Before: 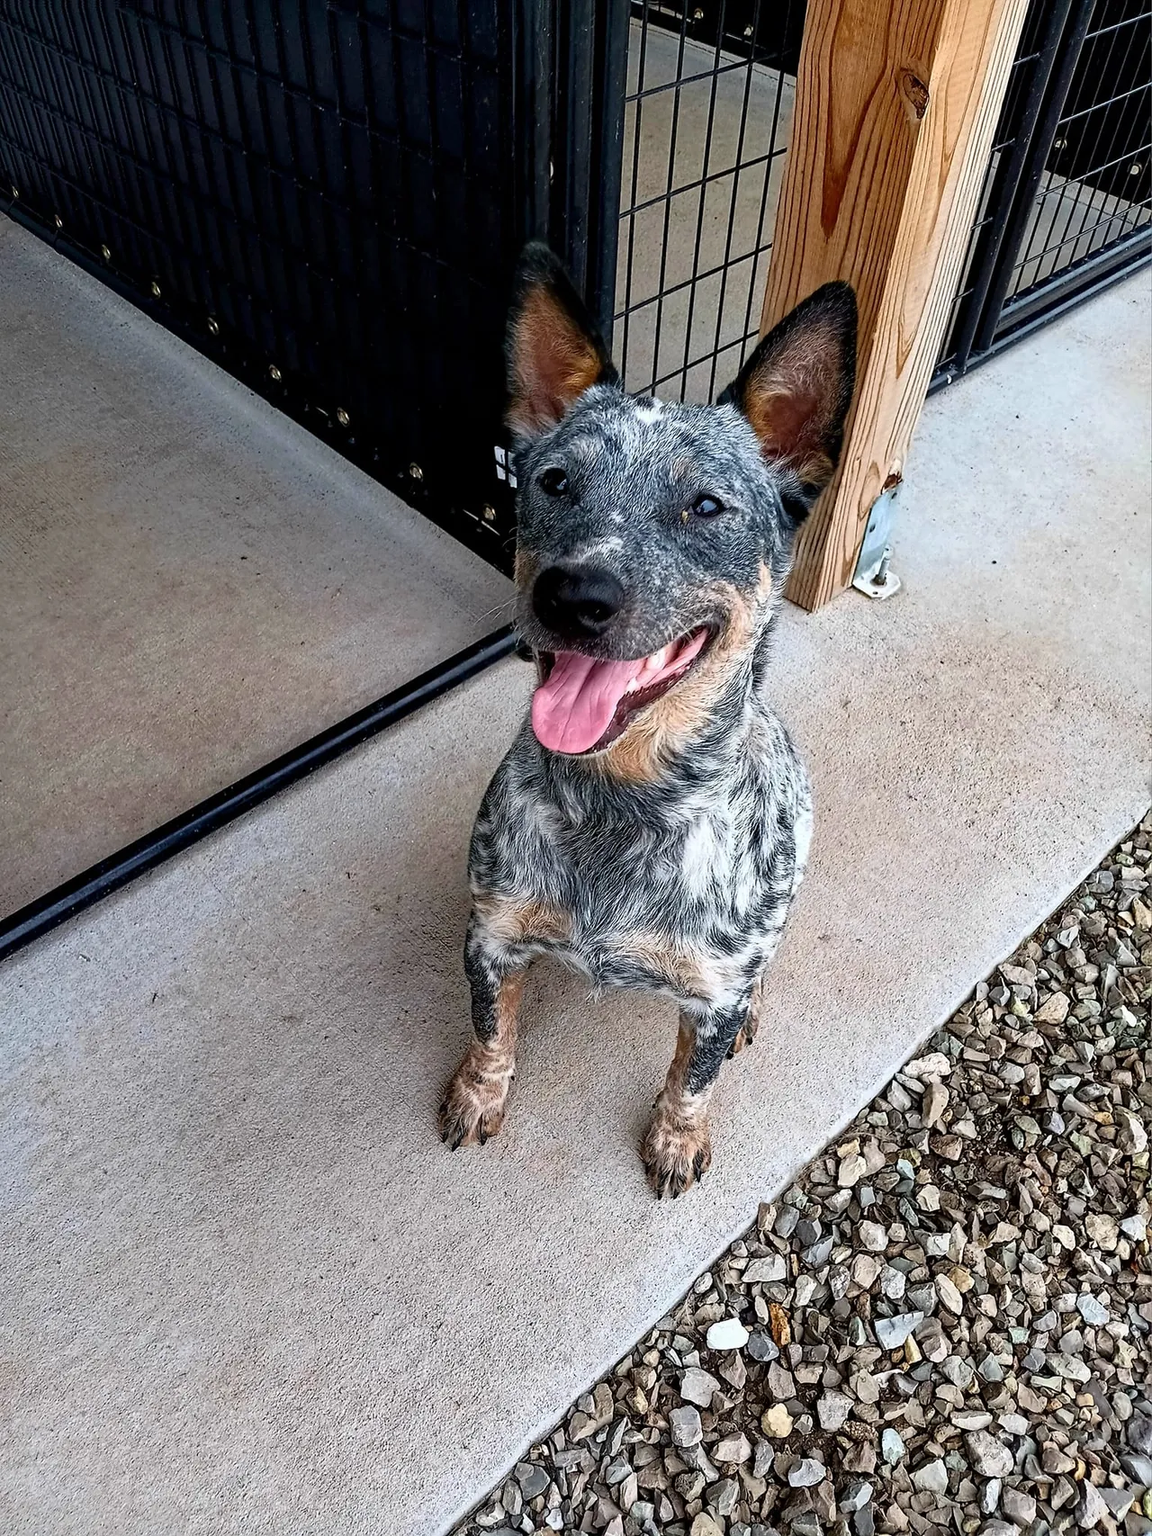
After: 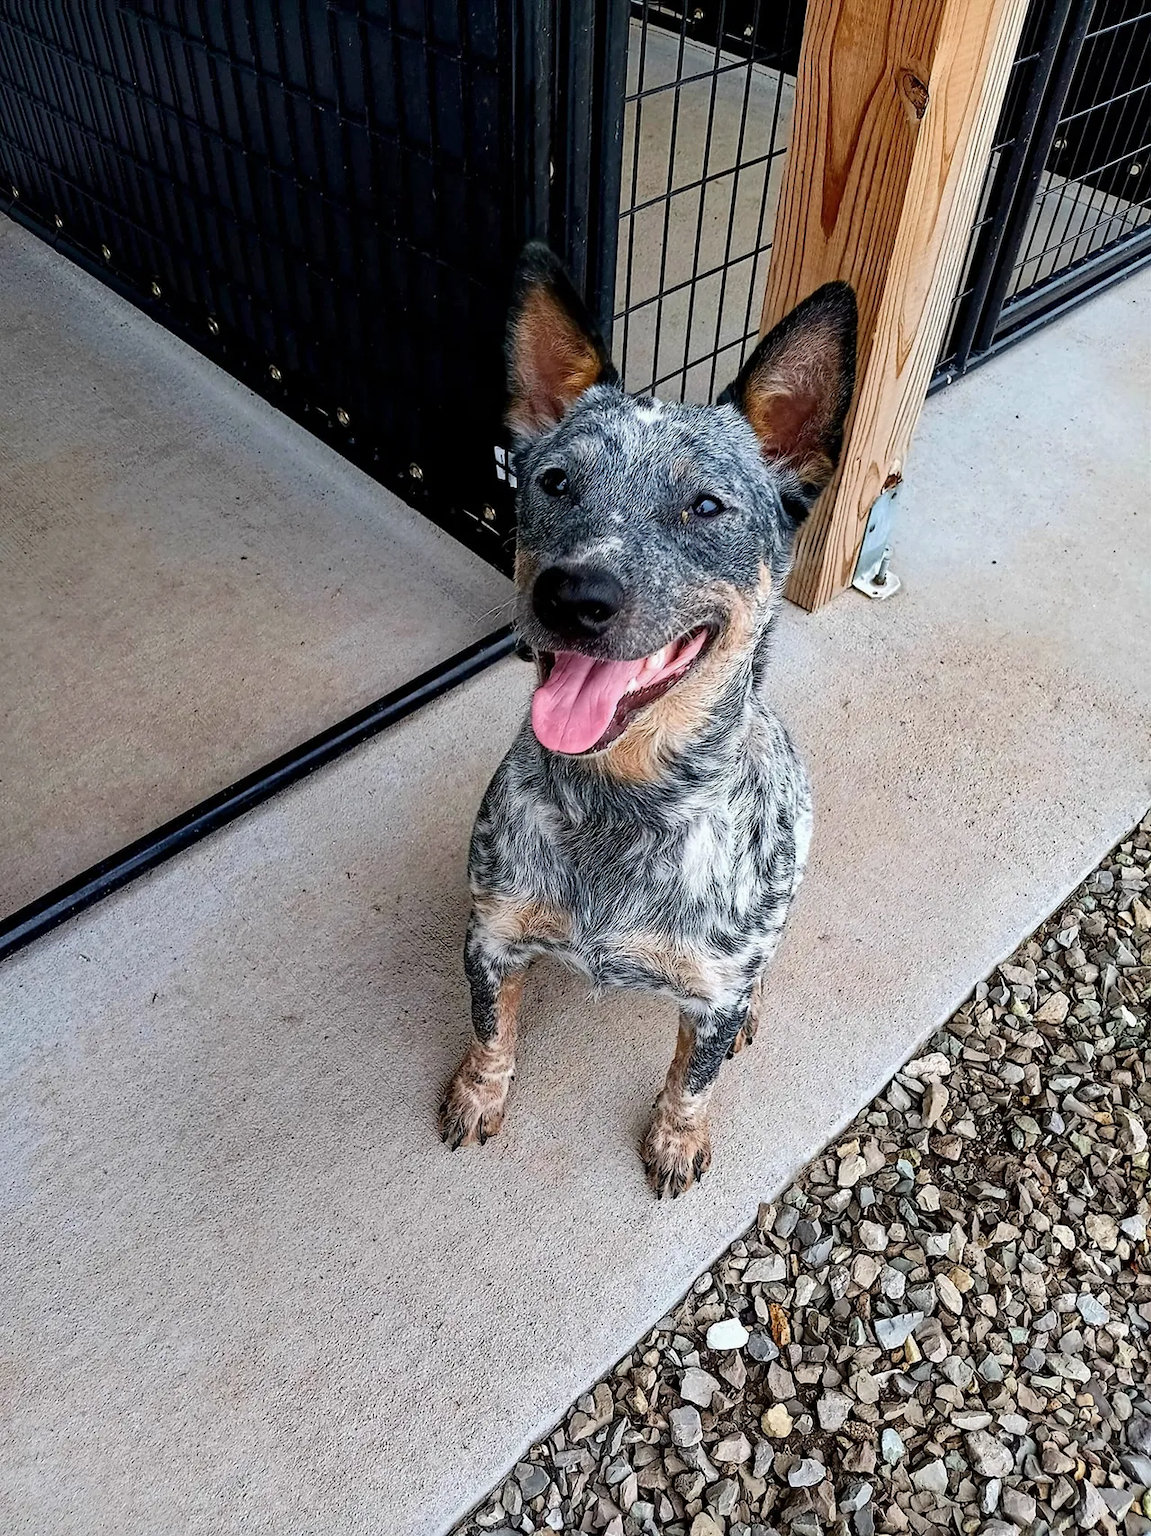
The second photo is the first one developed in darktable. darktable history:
color balance: output saturation 98.5%
base curve: curves: ch0 [(0, 0) (0.235, 0.266) (0.503, 0.496) (0.786, 0.72) (1, 1)]
